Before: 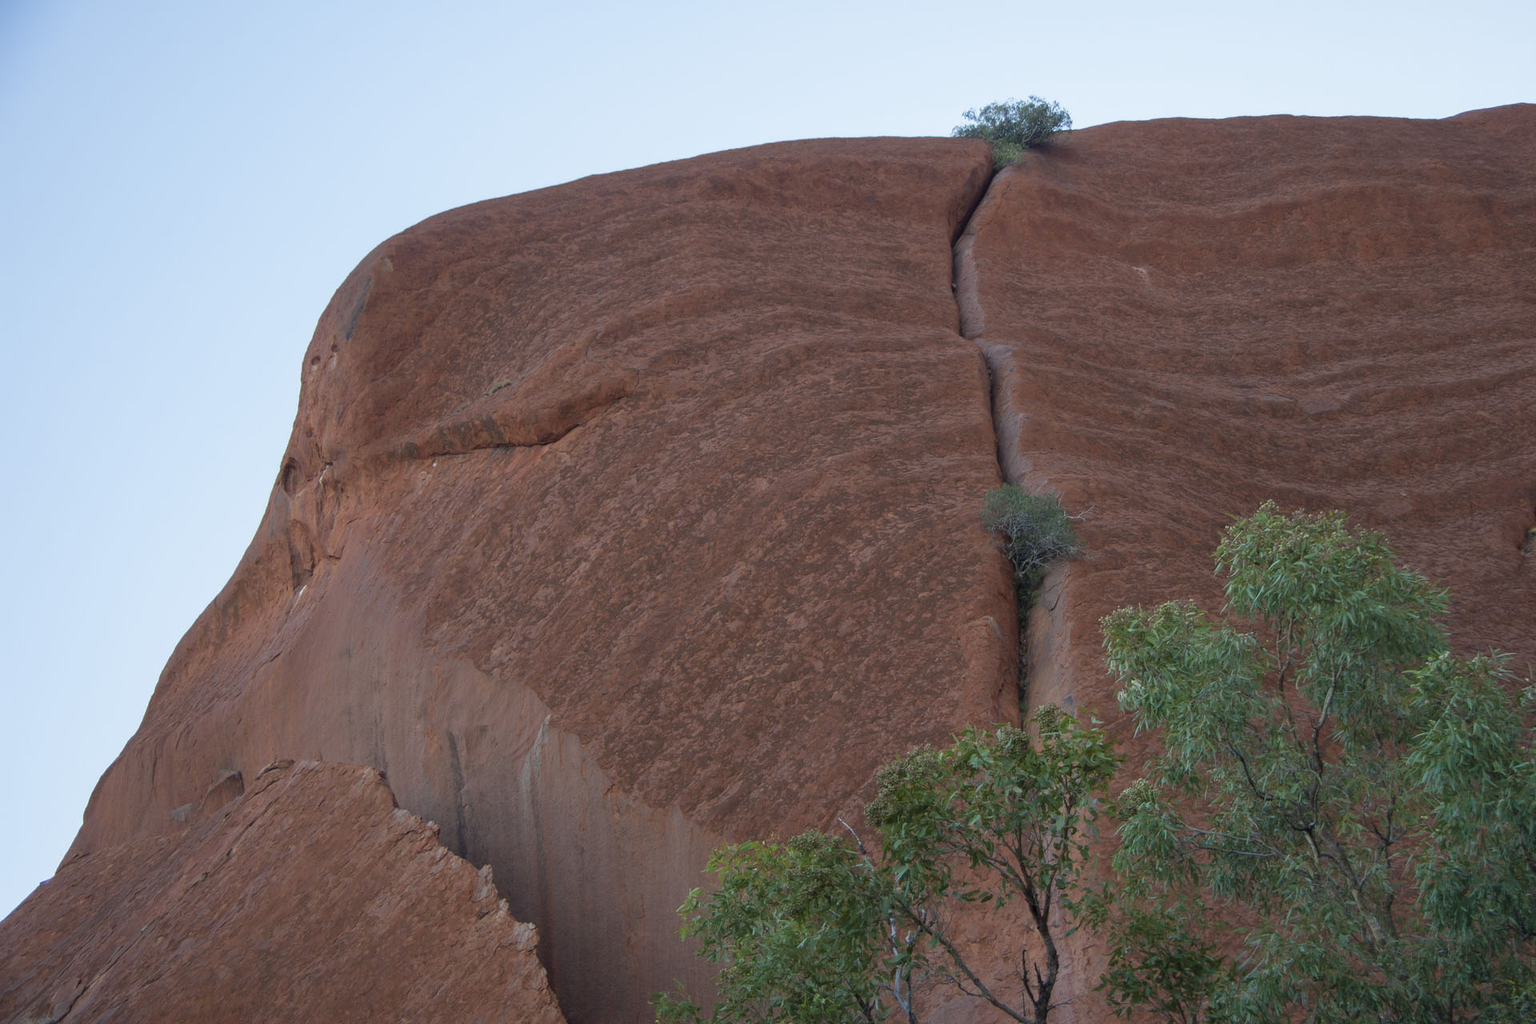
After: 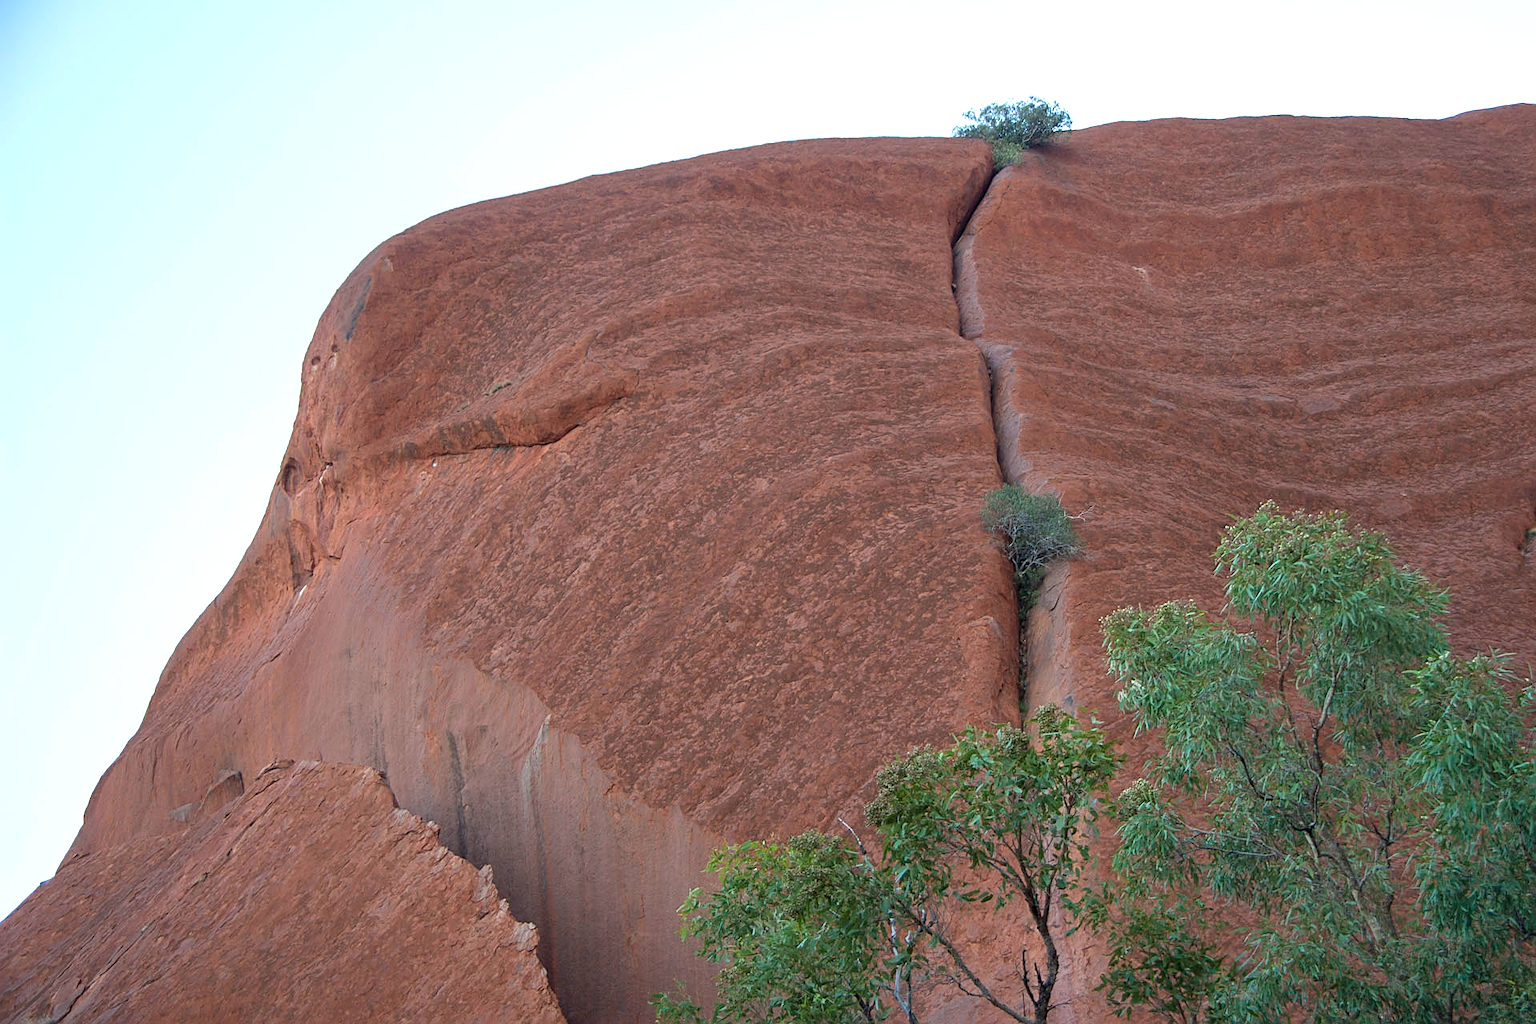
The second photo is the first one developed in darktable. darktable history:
sharpen: on, module defaults
exposure: exposure 0.659 EV, compensate highlight preservation false
